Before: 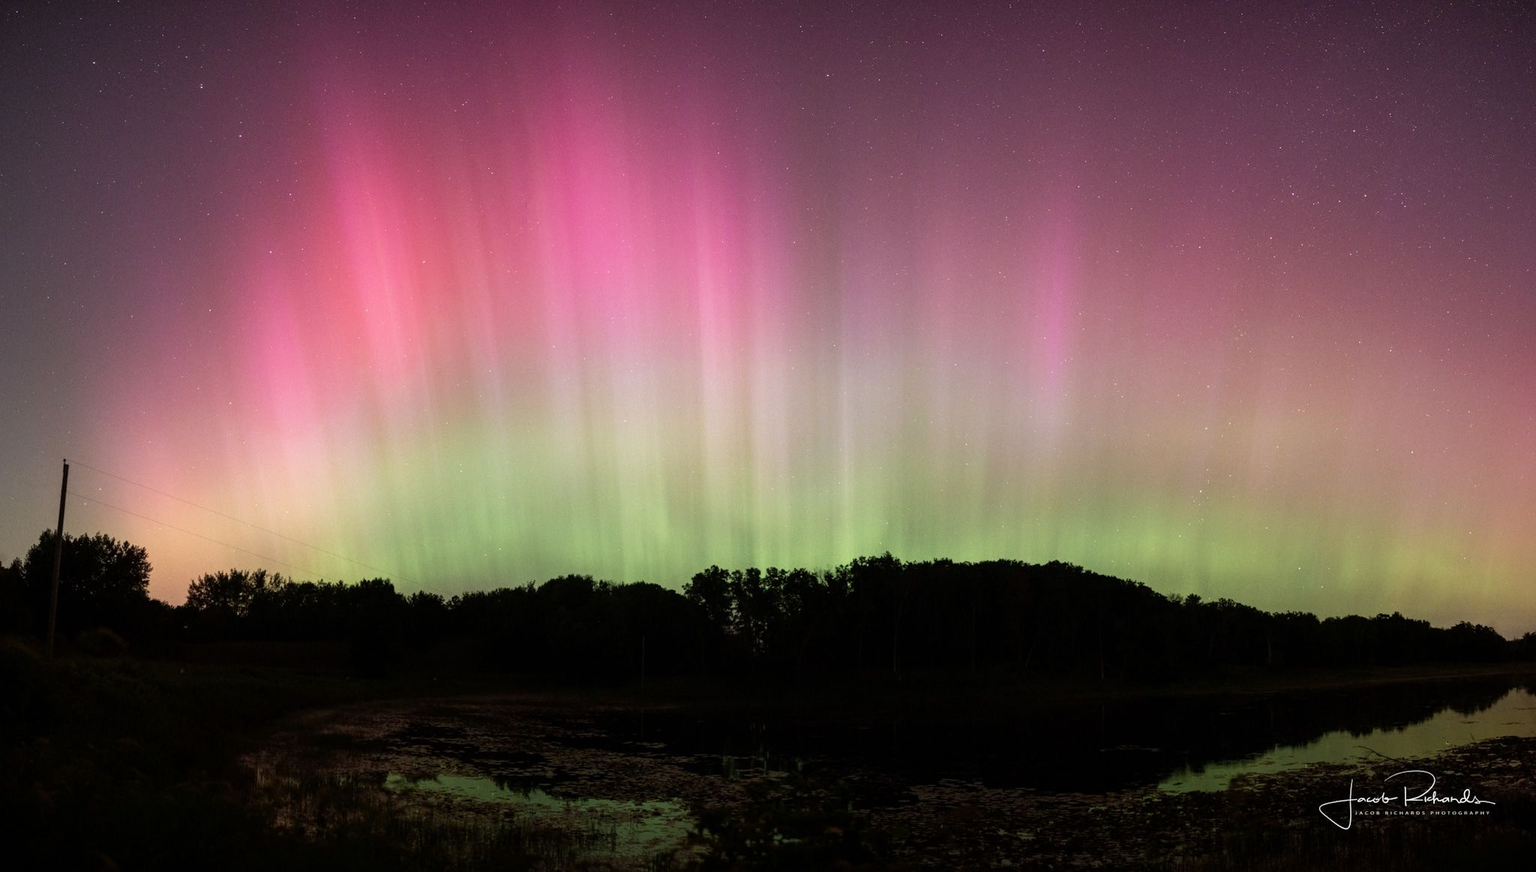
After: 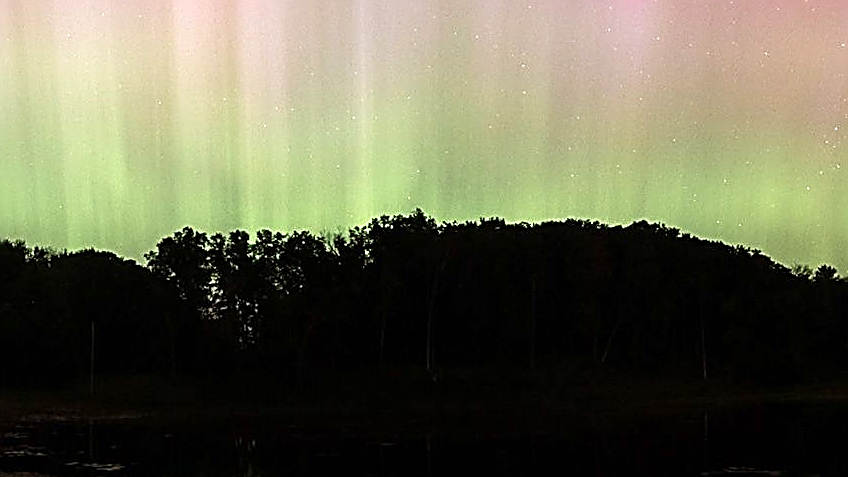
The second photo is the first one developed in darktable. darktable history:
sharpen: amount 1.861
exposure: exposure 0.492 EV, compensate highlight preservation false
crop: left 37.394%, top 45.269%, right 20.573%, bottom 13.603%
